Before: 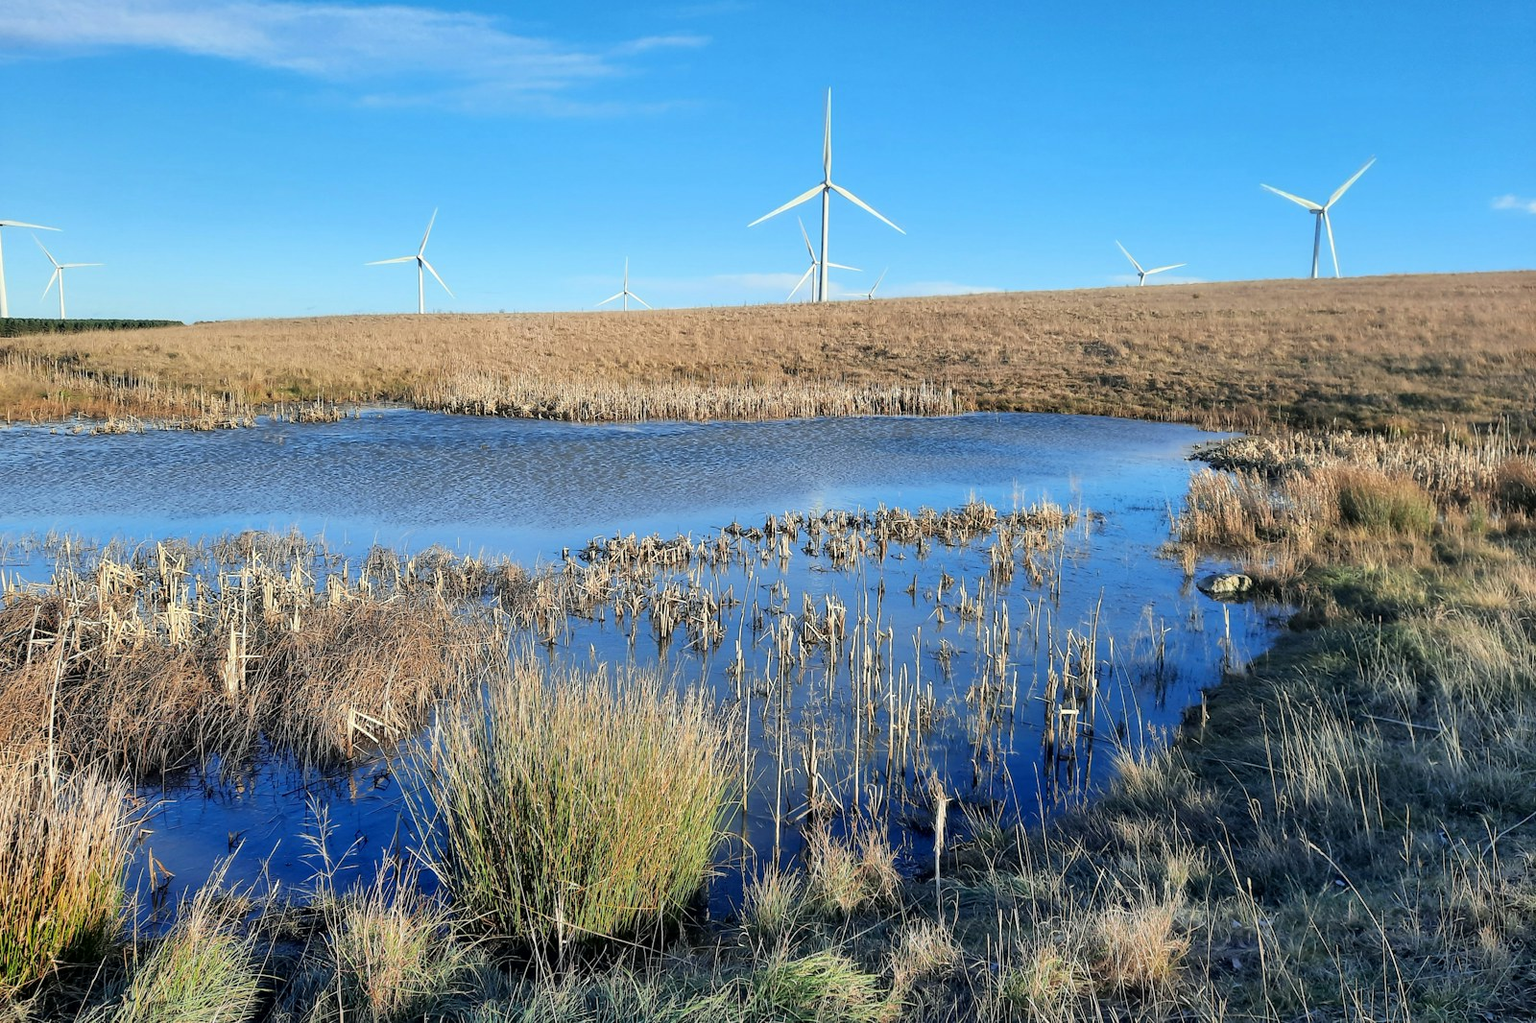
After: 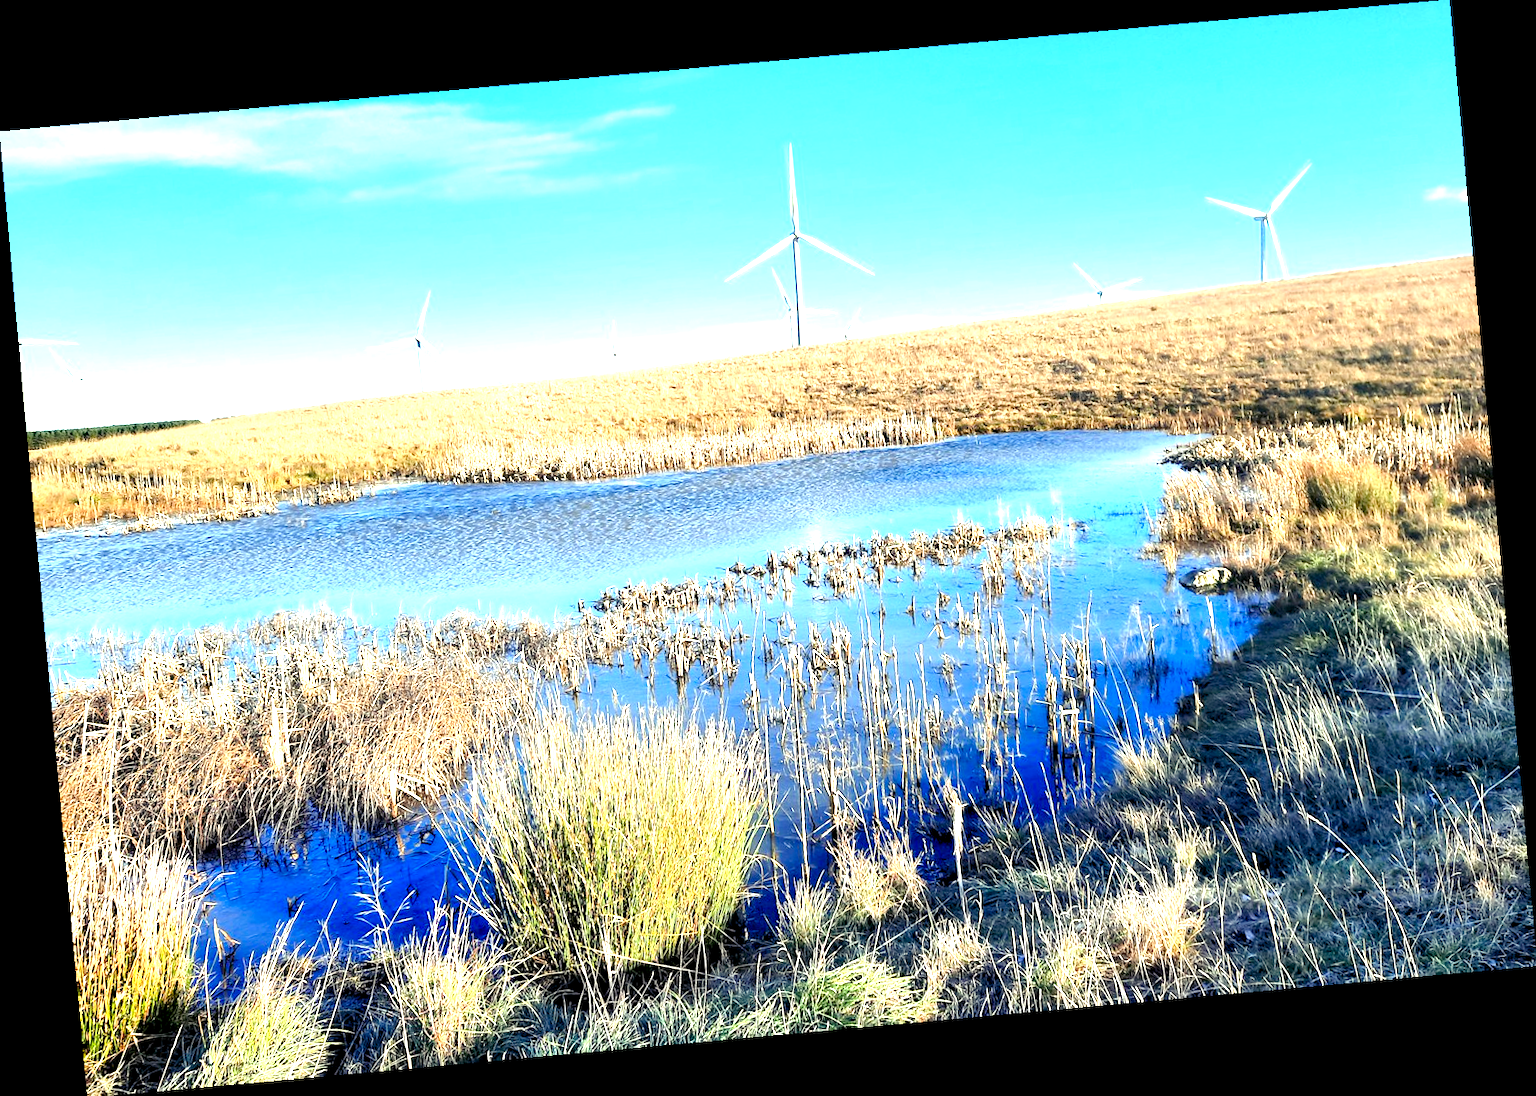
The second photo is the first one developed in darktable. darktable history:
color balance rgb: shadows lift › luminance -21.66%, shadows lift › chroma 6.57%, shadows lift › hue 270°, power › chroma 0.68%, power › hue 60°, highlights gain › luminance 6.08%, highlights gain › chroma 1.33%, highlights gain › hue 90°, global offset › luminance -0.87%, perceptual saturation grading › global saturation 26.86%, perceptual saturation grading › highlights -28.39%, perceptual saturation grading › mid-tones 15.22%, perceptual saturation grading › shadows 33.98%, perceptual brilliance grading › highlights 10%, perceptual brilliance grading › mid-tones 5%
exposure: black level correction 0, exposure 1.173 EV, compensate exposure bias true, compensate highlight preservation false
rotate and perspective: rotation -5.2°, automatic cropping off
